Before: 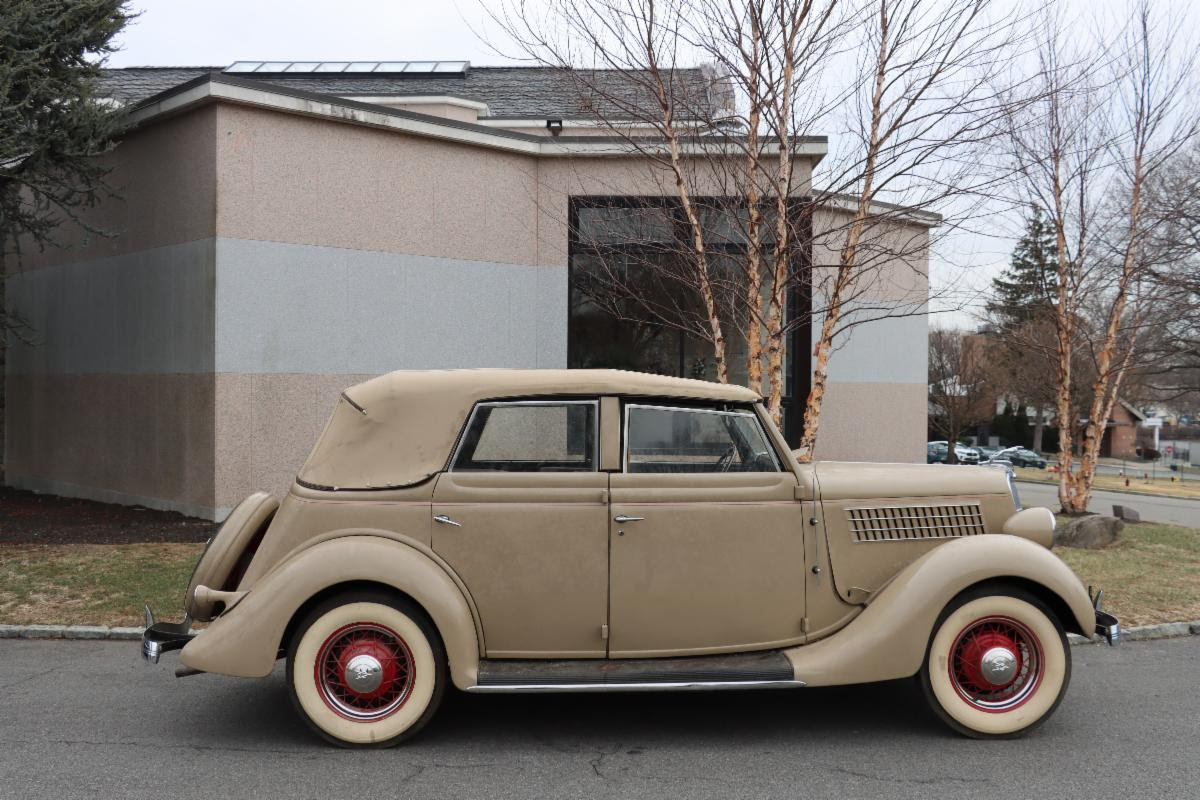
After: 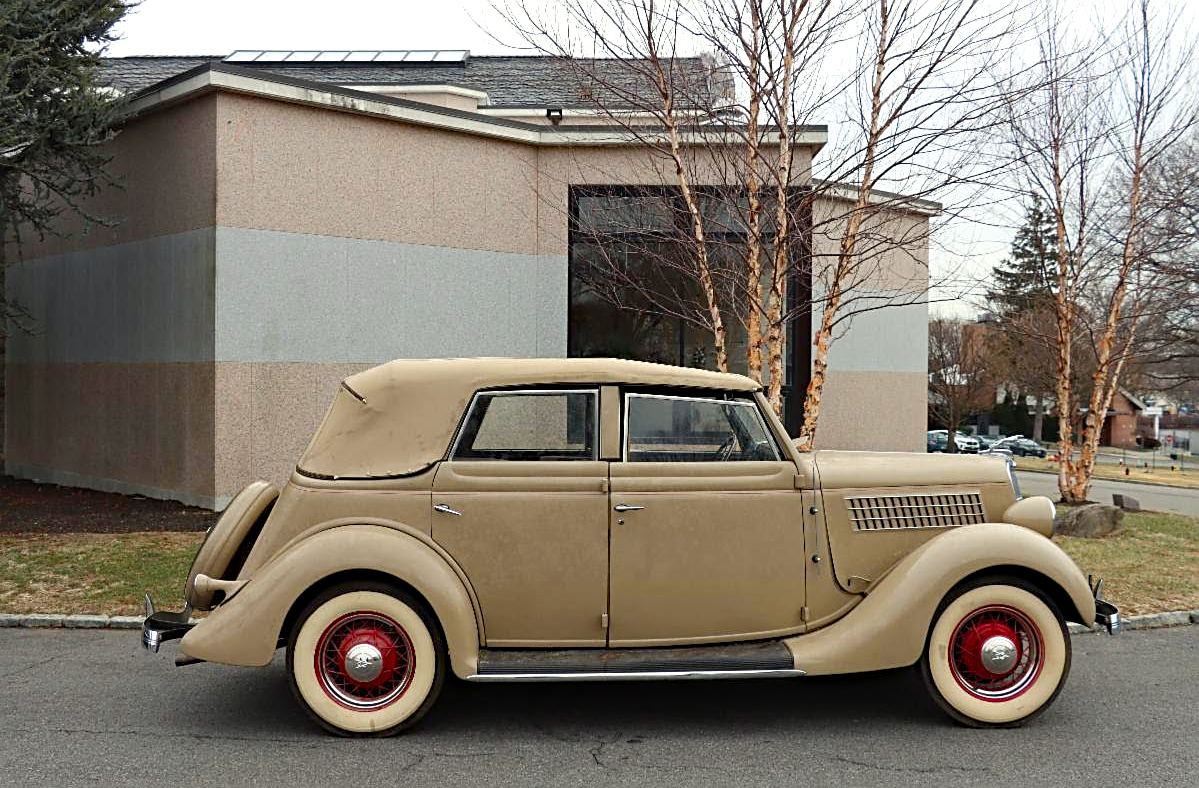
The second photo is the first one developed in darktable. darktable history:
haze removal: compatibility mode true, adaptive false
crop: top 1.445%, right 0.041%
exposure: black level correction 0, exposure 0.199 EV, compensate exposure bias true, compensate highlight preservation false
sharpen: on, module defaults
color balance rgb: highlights gain › luminance 5.762%, highlights gain › chroma 2.547%, highlights gain › hue 92.05°, perceptual saturation grading › global saturation 20%, perceptual saturation grading › highlights -25.286%, perceptual saturation grading › shadows 24.796%
